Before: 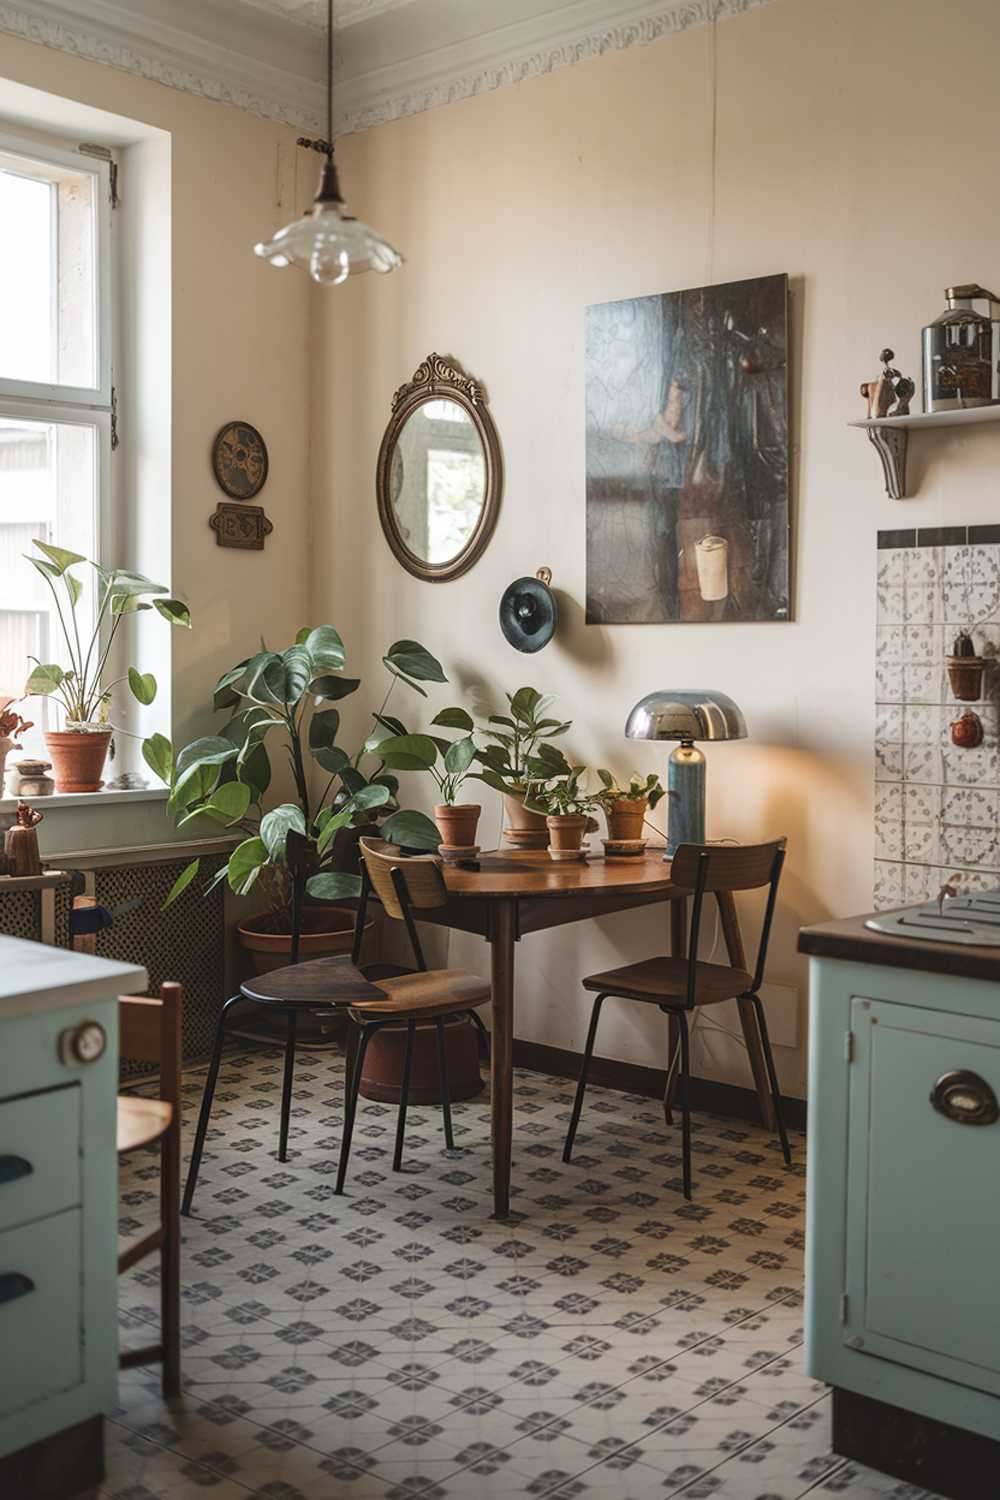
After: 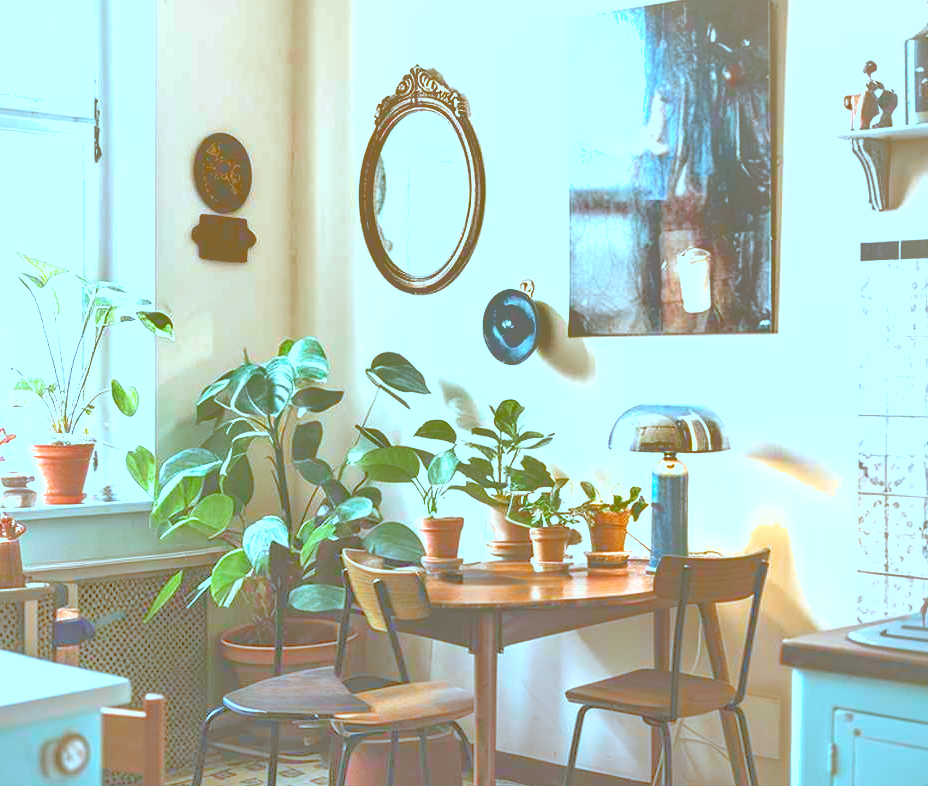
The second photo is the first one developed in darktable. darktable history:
color correction: highlights a* -14.62, highlights b* -16.22, shadows a* 10.12, shadows b* 29.4
exposure: black level correction 0, exposure 0.7 EV, compensate exposure bias true, compensate highlight preservation false
crop: left 1.744%, top 19.225%, right 5.069%, bottom 28.357%
contrast brightness saturation: brightness 0.15
shadows and highlights: shadows 60, highlights -60
levels: levels [0.008, 0.318, 0.836]
white balance: red 0.926, green 1.003, blue 1.133
